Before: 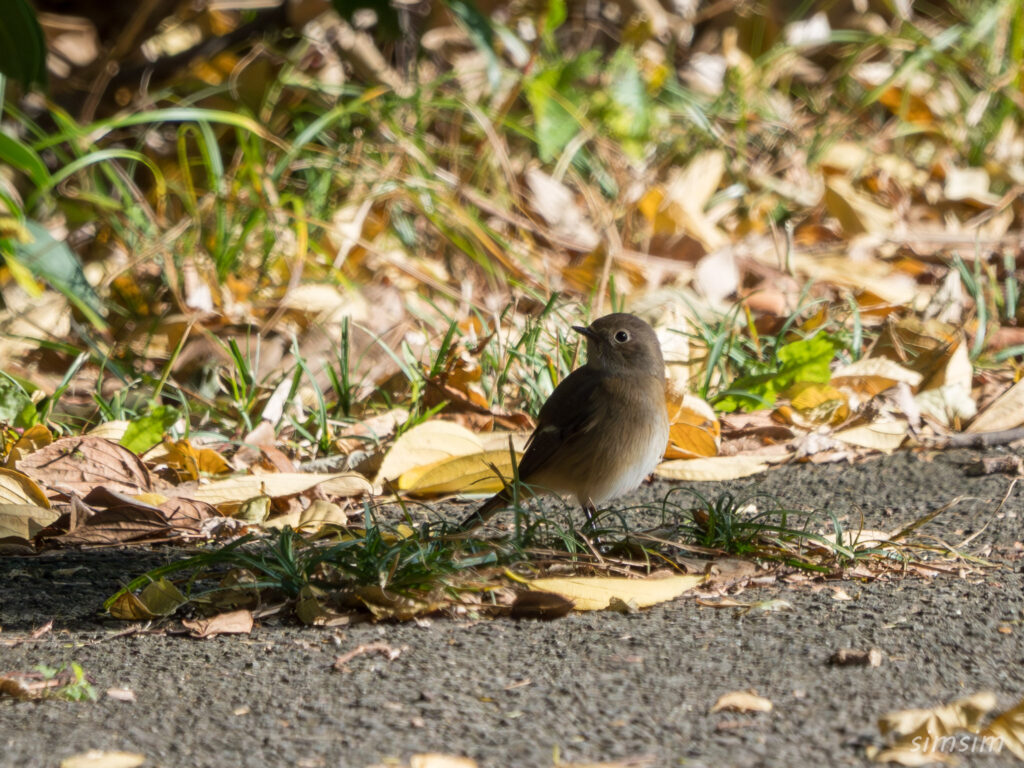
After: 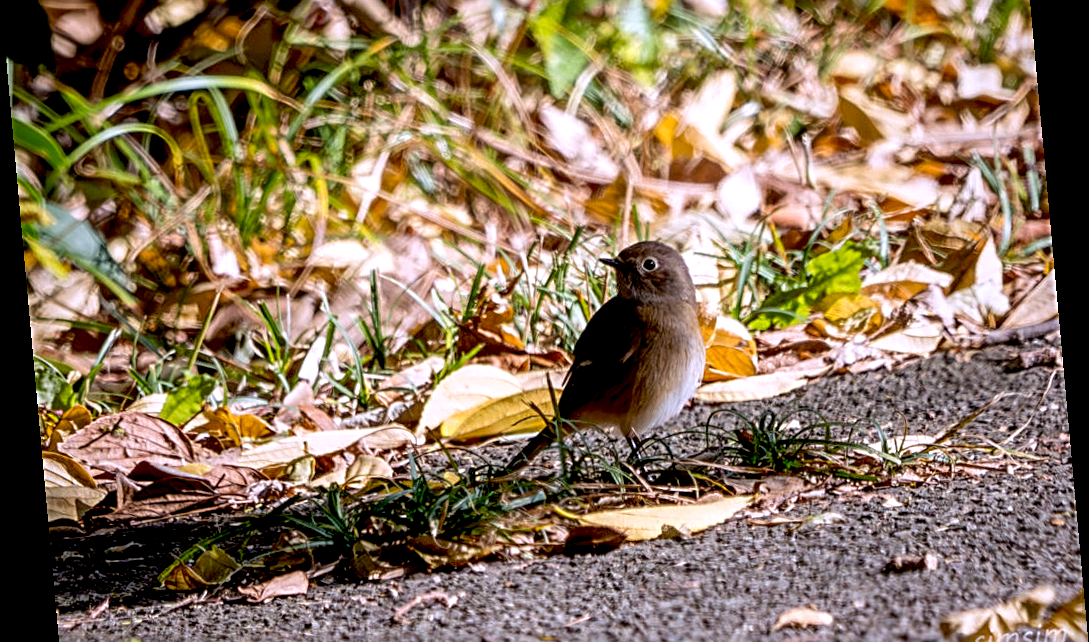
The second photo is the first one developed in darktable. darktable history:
sharpen: radius 2.543, amount 0.636
rotate and perspective: rotation -5.2°, automatic cropping off
color correction: highlights a* -2.73, highlights b* -2.09, shadows a* 2.41, shadows b* 2.73
exposure: black level correction 0.025, exposure 0.182 EV, compensate highlight preservation false
local contrast: on, module defaults
crop and rotate: top 12.5%, bottom 12.5%
white balance: red 1.042, blue 1.17
